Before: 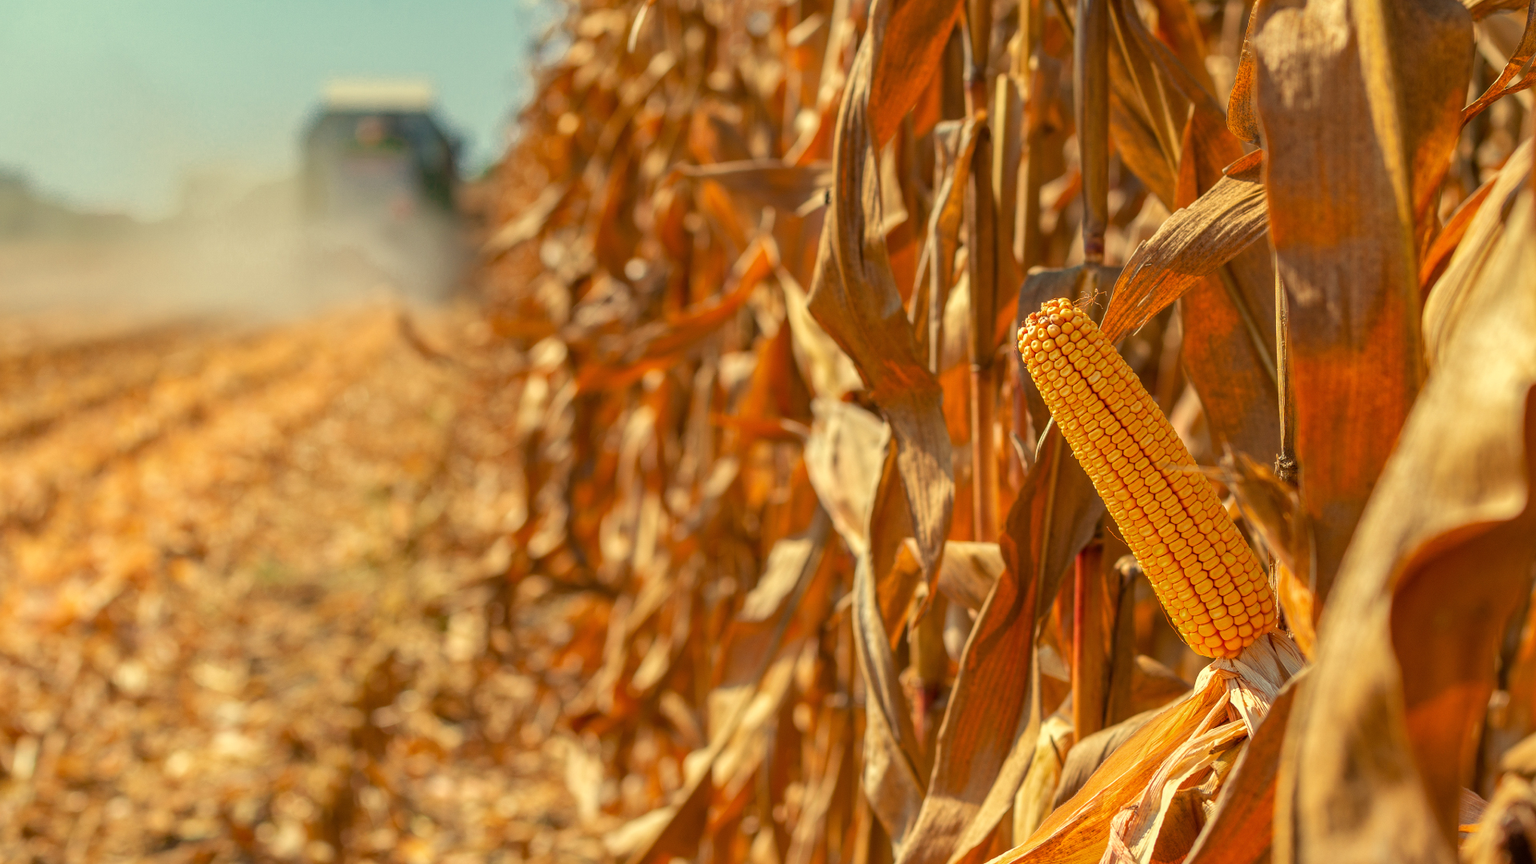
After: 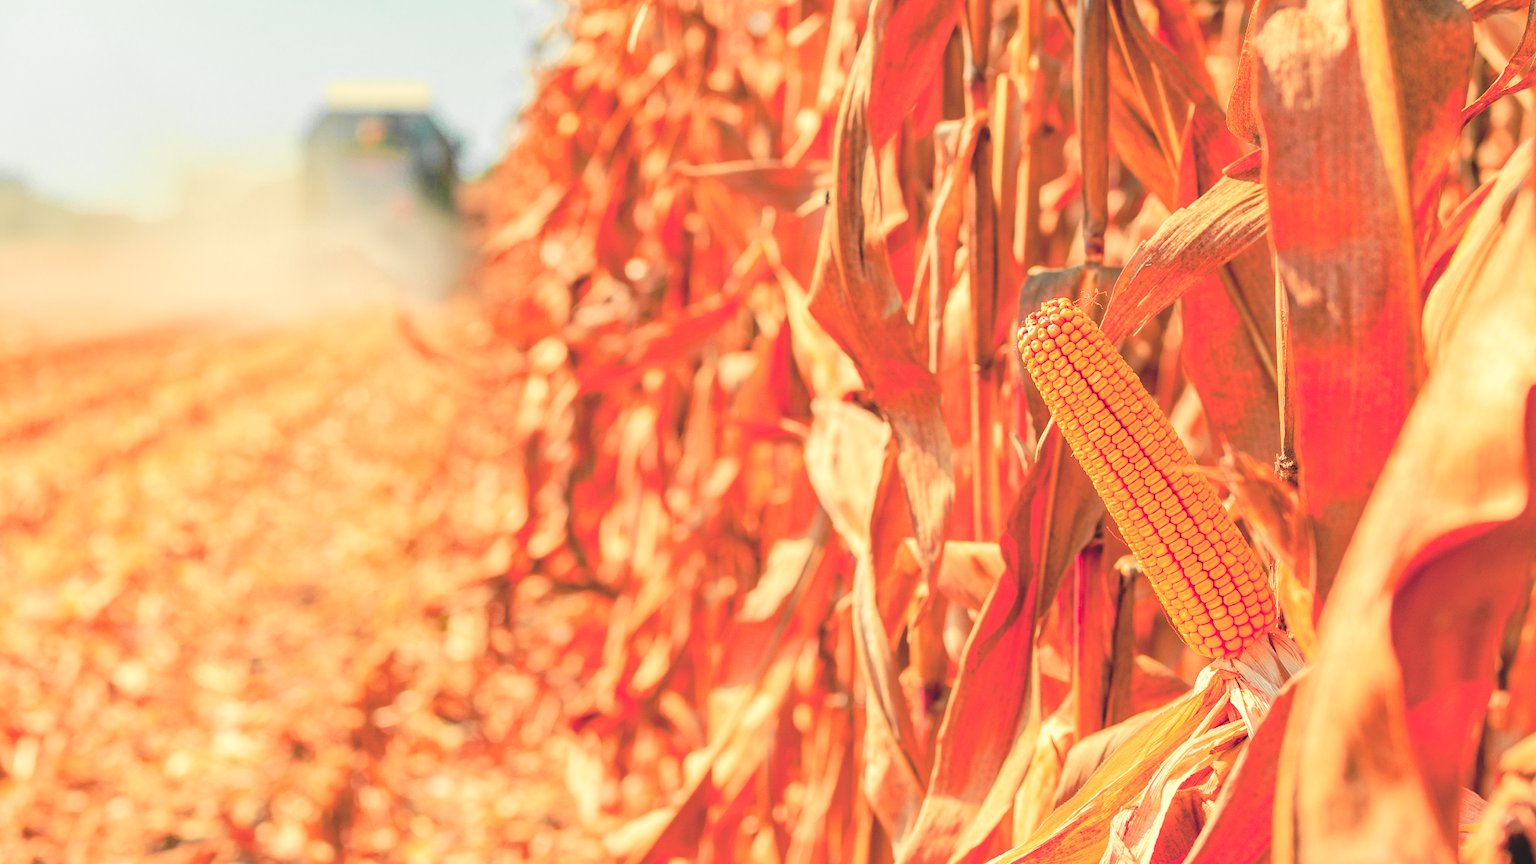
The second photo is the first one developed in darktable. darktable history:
color zones: curves: ch1 [(0.29, 0.492) (0.373, 0.185) (0.509, 0.481)]; ch2 [(0.25, 0.462) (0.749, 0.457)], mix 40.67%
global tonemap: drago (0.7, 100)
tone curve: curves: ch0 [(0, 0) (0.003, 0.047) (0.011, 0.051) (0.025, 0.051) (0.044, 0.057) (0.069, 0.068) (0.1, 0.076) (0.136, 0.108) (0.177, 0.166) (0.224, 0.229) (0.277, 0.299) (0.335, 0.364) (0.399, 0.46) (0.468, 0.553) (0.543, 0.639) (0.623, 0.724) (0.709, 0.808) (0.801, 0.886) (0.898, 0.954) (1, 1)], preserve colors none
